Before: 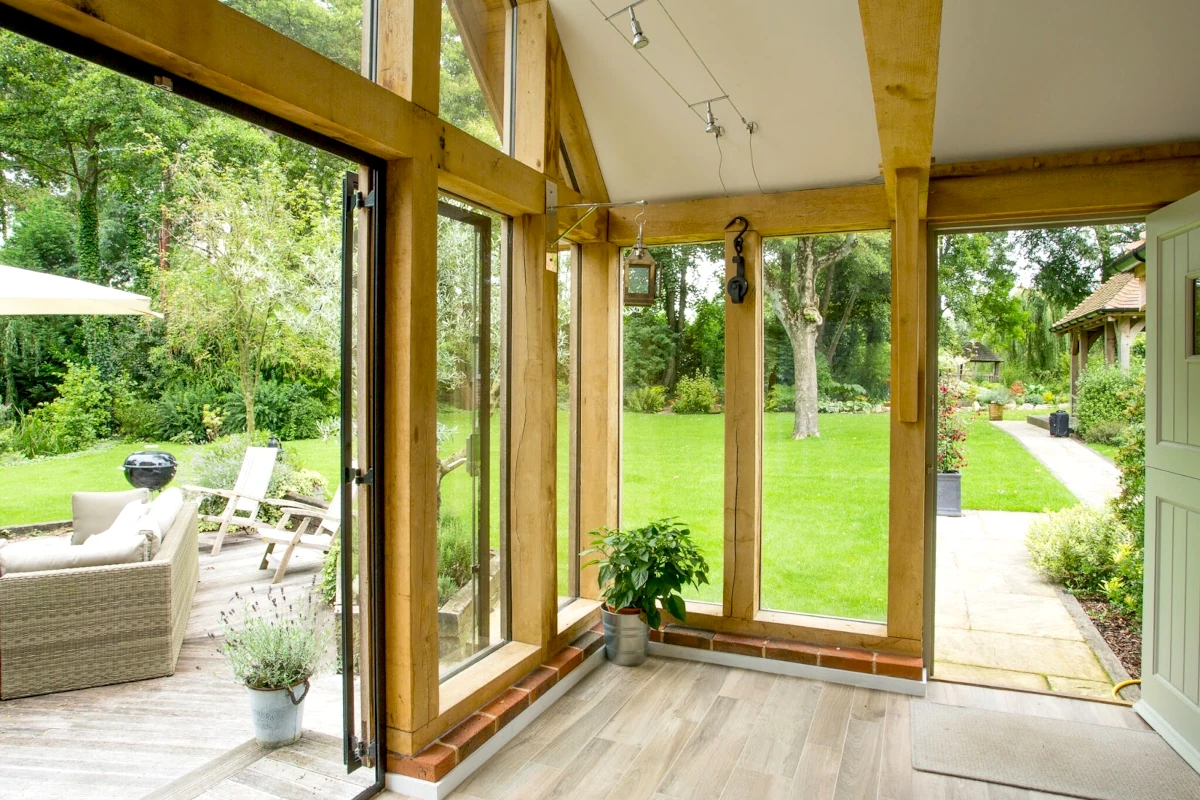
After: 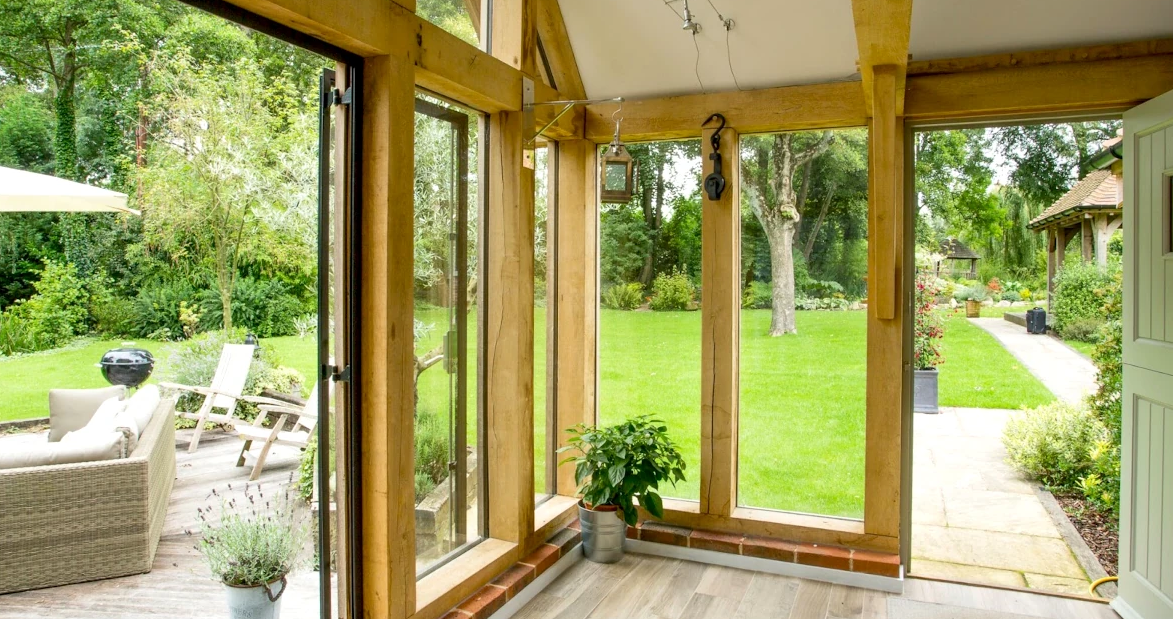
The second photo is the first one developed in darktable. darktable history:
crop and rotate: left 1.942%, top 12.995%, right 0.265%, bottom 9.583%
